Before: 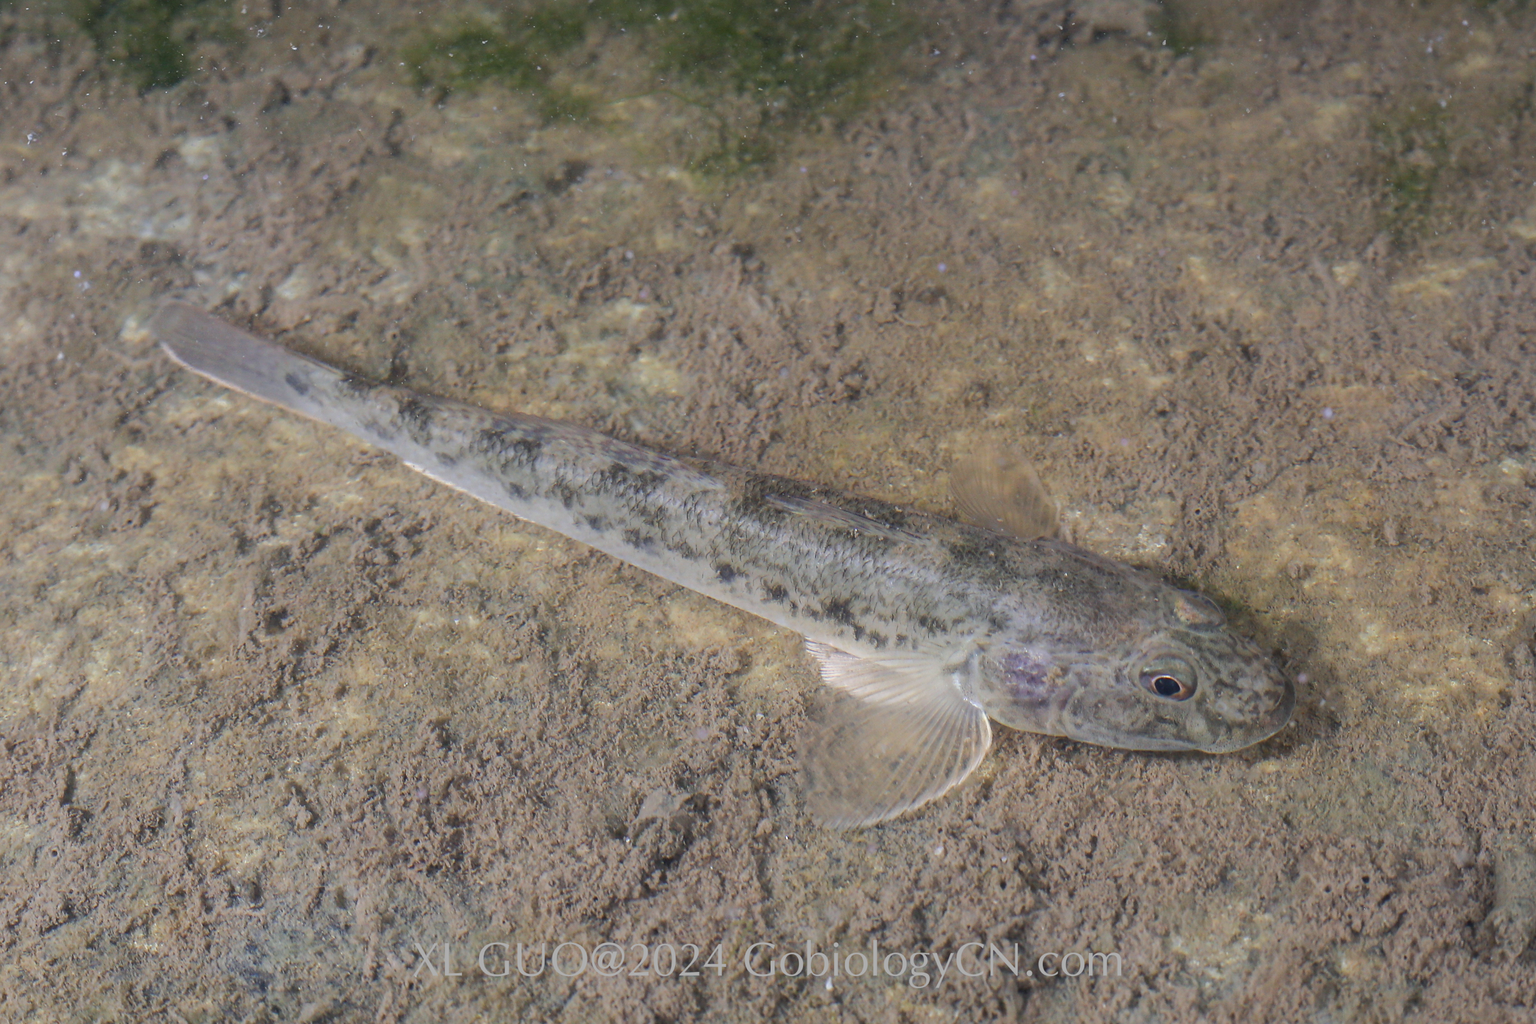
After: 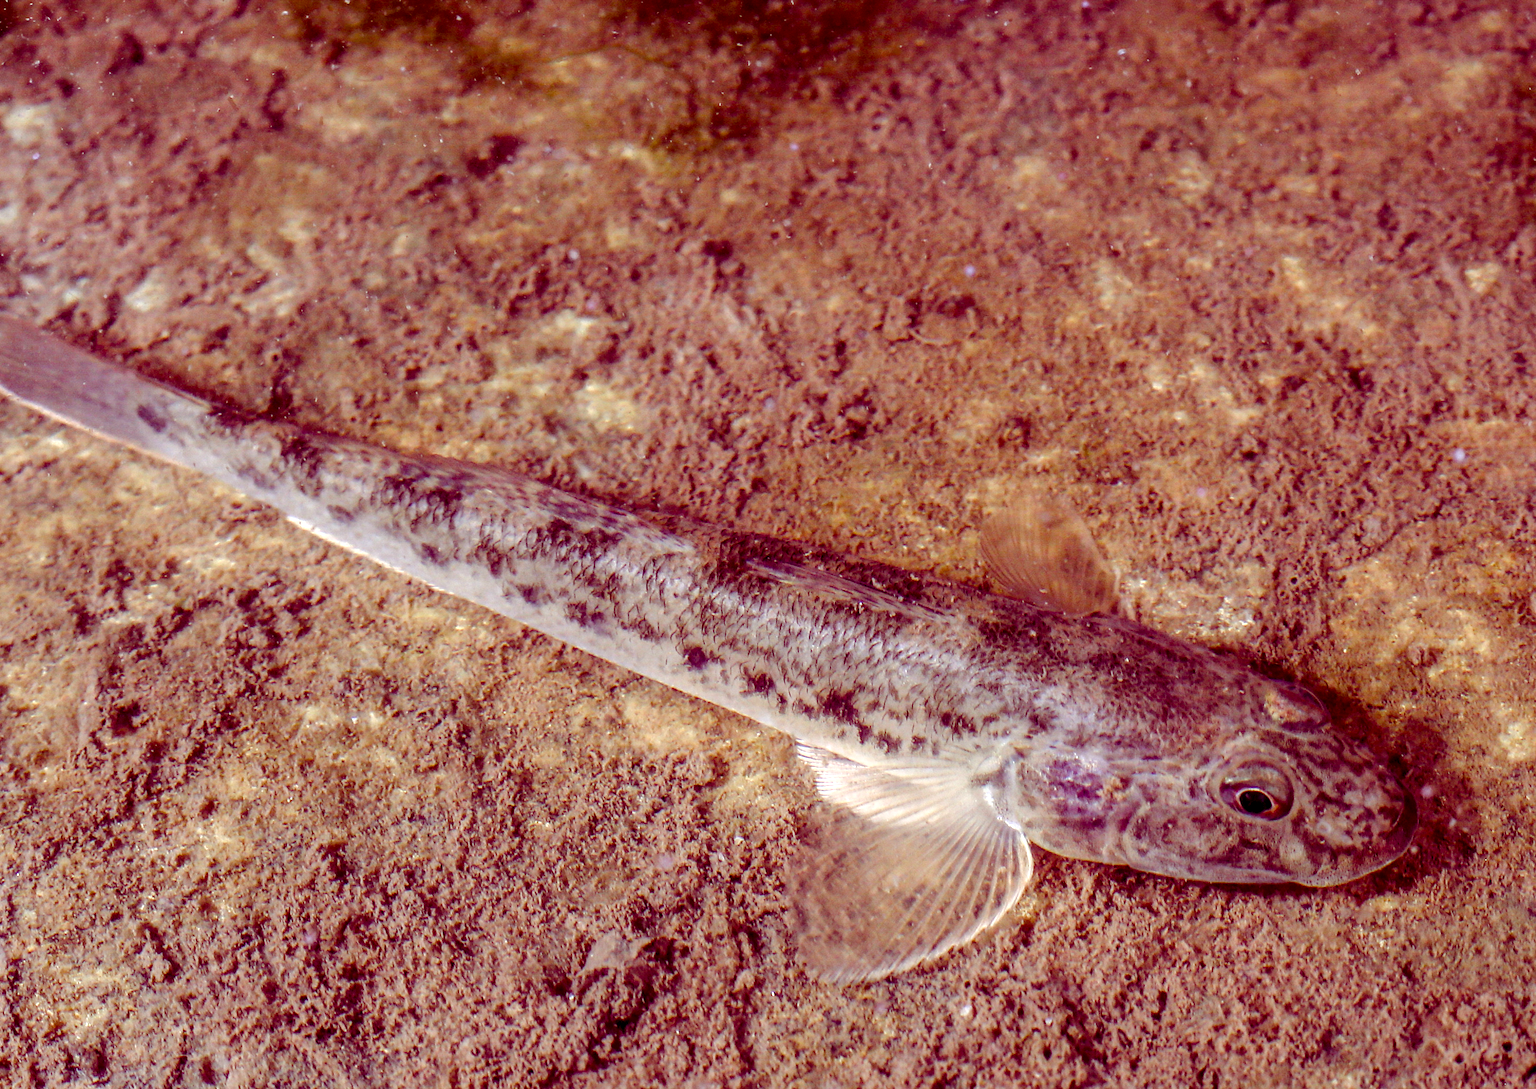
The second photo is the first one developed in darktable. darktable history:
color balance rgb: shadows lift › luminance -19.094%, shadows lift › chroma 35.365%, power › hue 310.7°, highlights gain › chroma 2.232%, highlights gain › hue 74.54°, perceptual saturation grading › global saturation 0.732%, perceptual saturation grading › highlights -18.01%, perceptual saturation grading › mid-tones 33.006%, perceptual saturation grading › shadows 50.468%, global vibrance 40.737%
crop: left 11.56%, top 5.317%, right 9.572%, bottom 10.734%
local contrast: highlights 3%, shadows 1%, detail 182%
